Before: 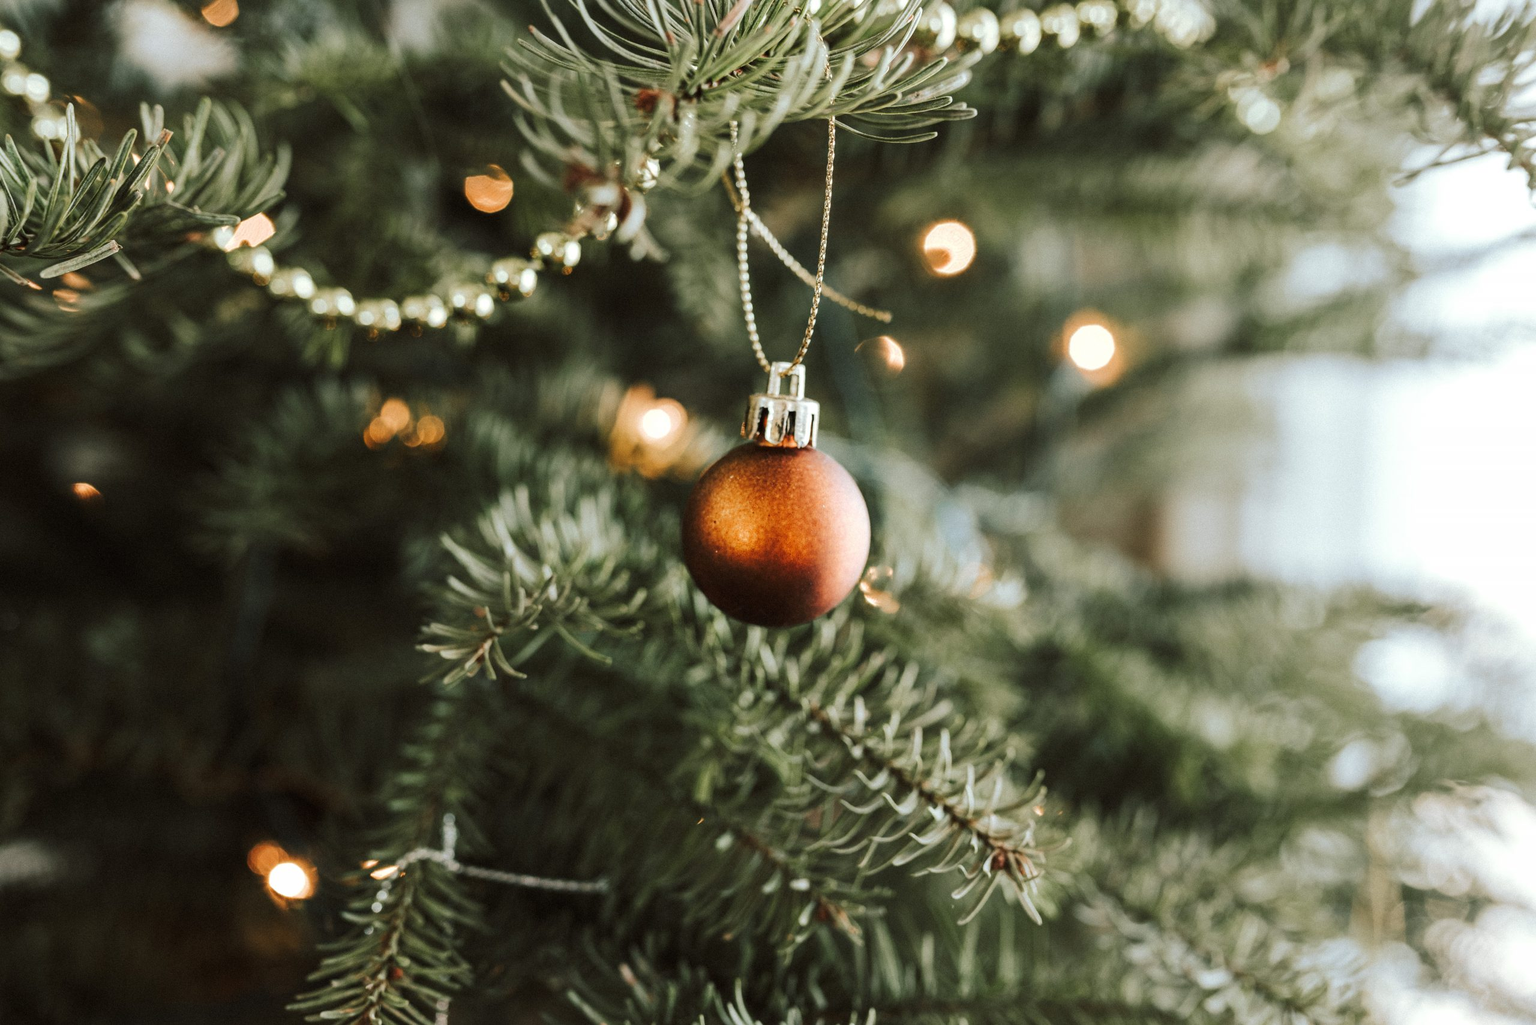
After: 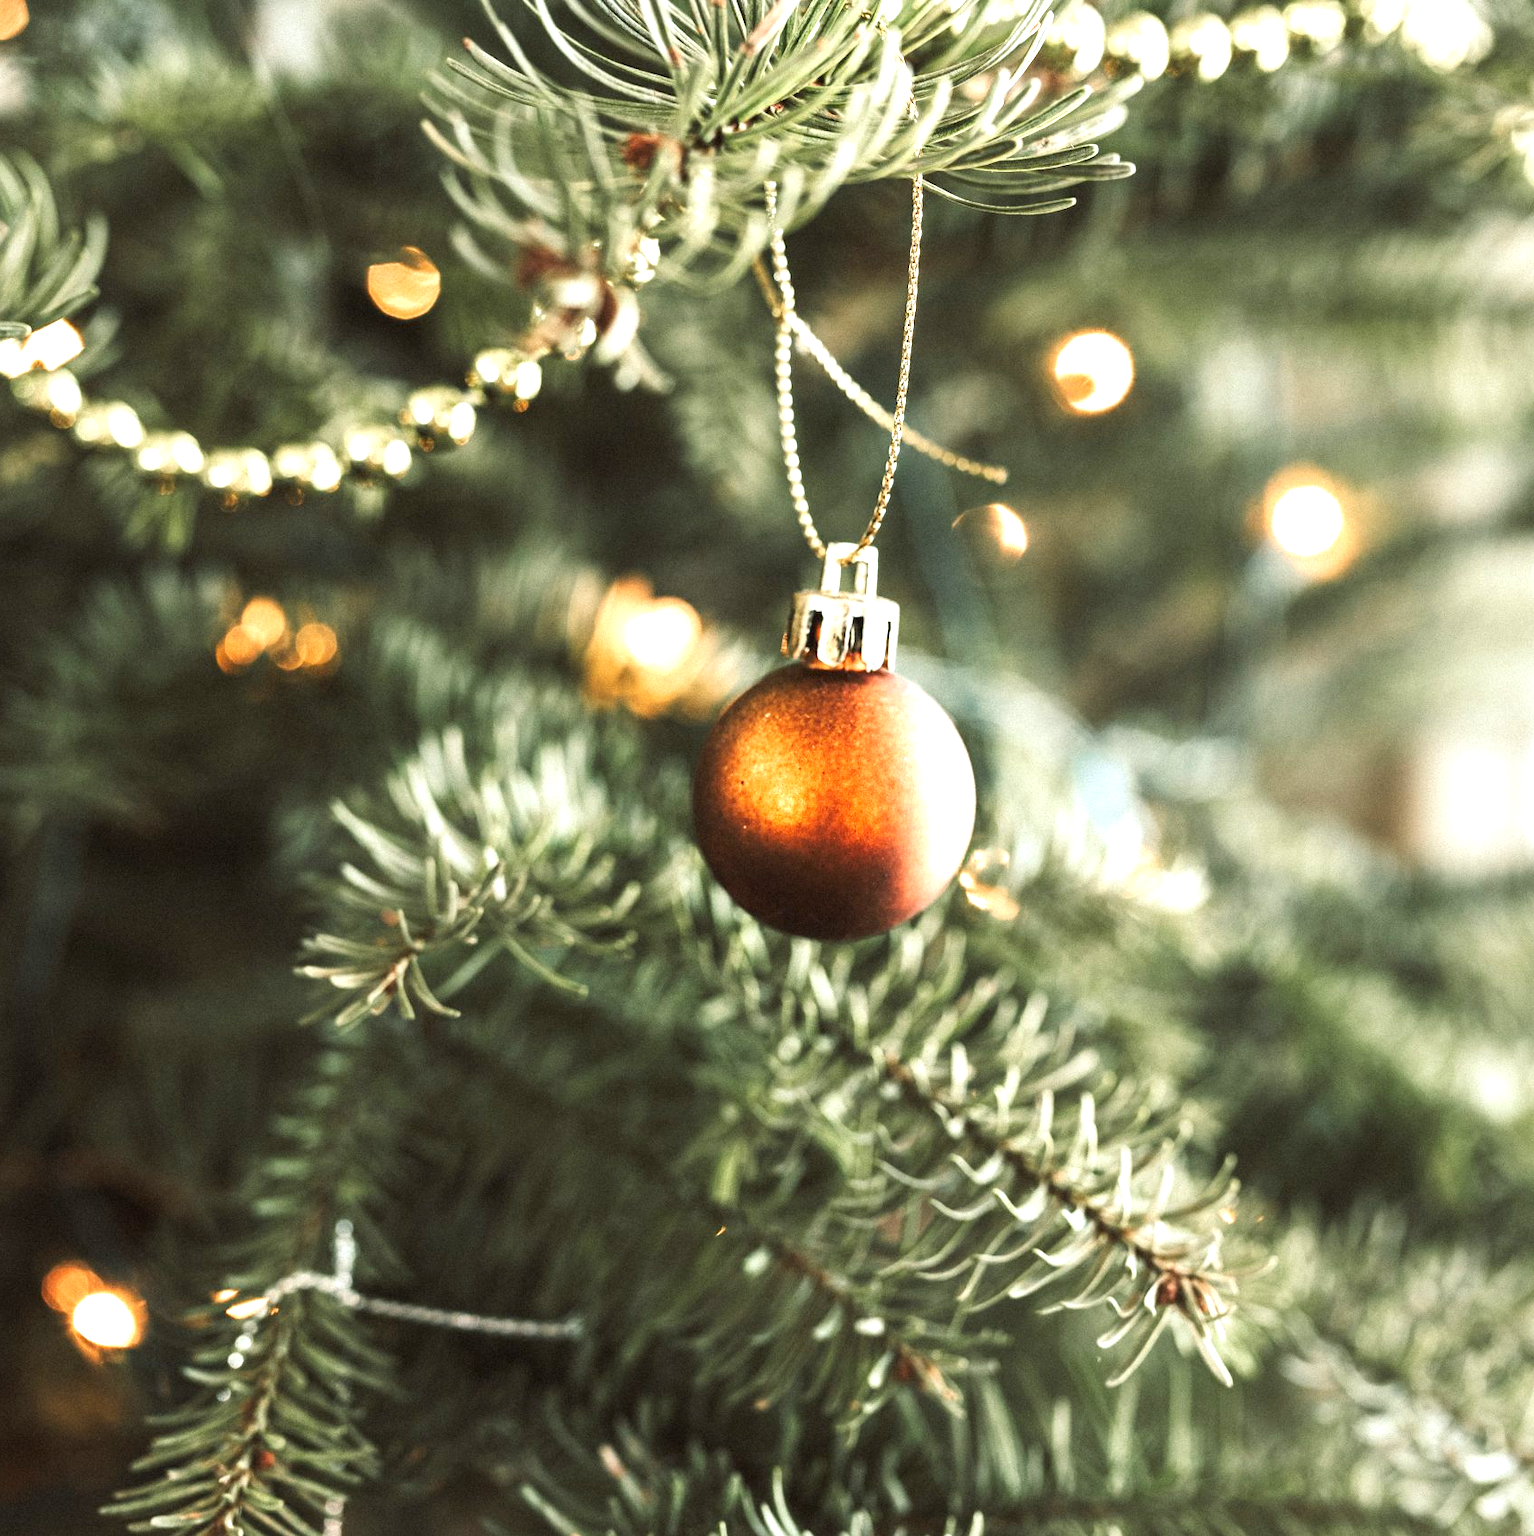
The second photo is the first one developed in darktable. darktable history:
crop and rotate: left 14.298%, right 19.04%
exposure: black level correction 0, exposure 1.097 EV, compensate highlight preservation false
